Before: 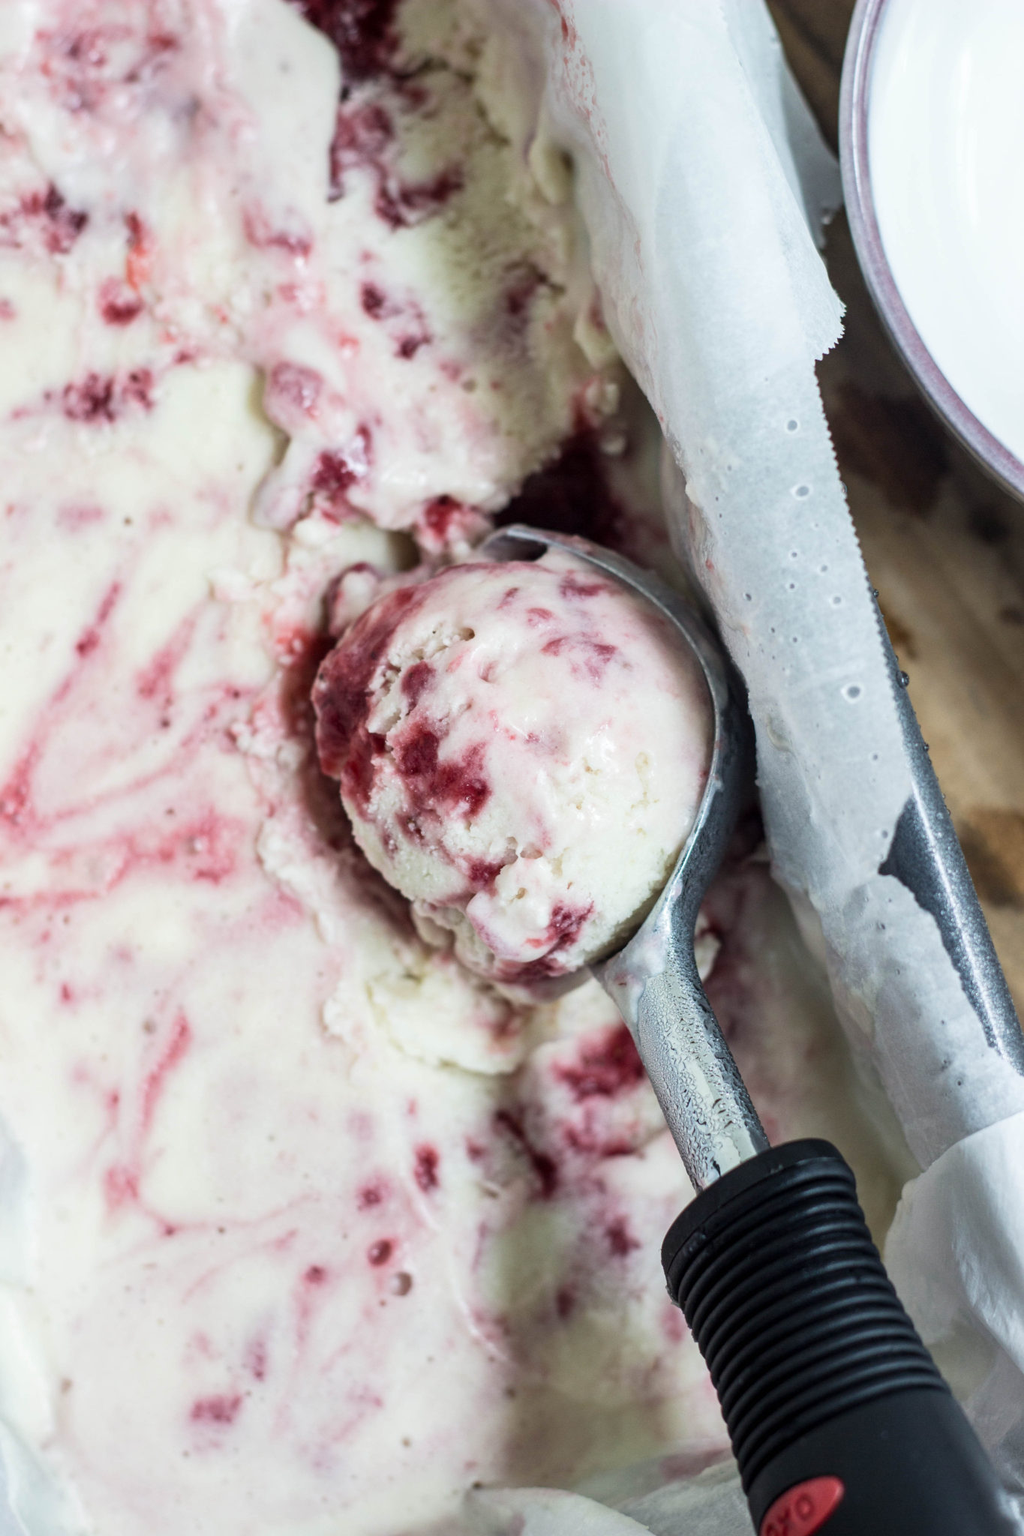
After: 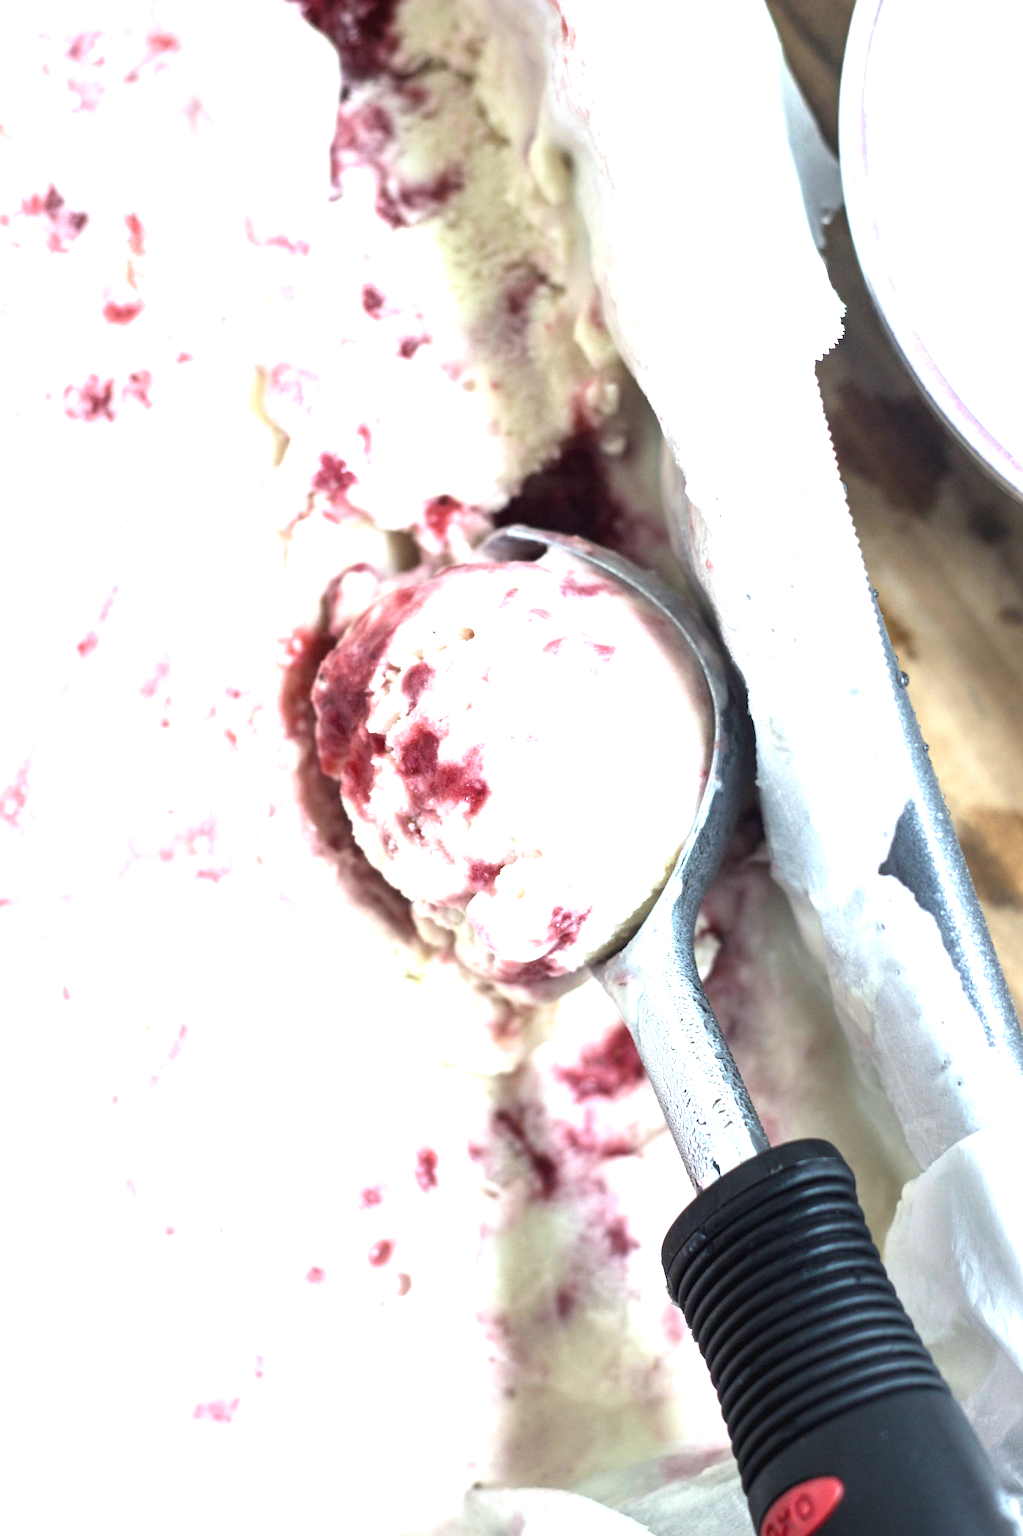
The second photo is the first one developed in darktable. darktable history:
white balance: red 0.986, blue 1.01
exposure: black level correction 0, exposure 1.45 EV, compensate exposure bias true, compensate highlight preservation false
contrast equalizer: octaves 7, y [[0.6 ×6], [0.55 ×6], [0 ×6], [0 ×6], [0 ×6]], mix -0.3
